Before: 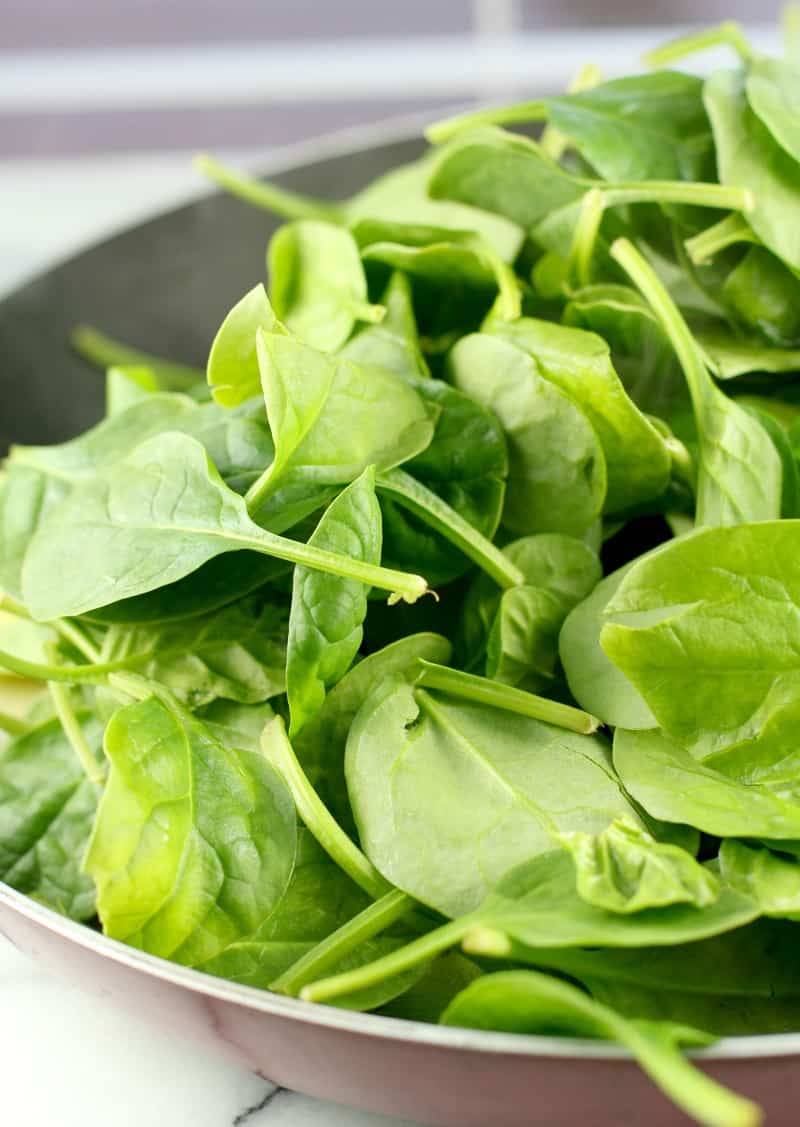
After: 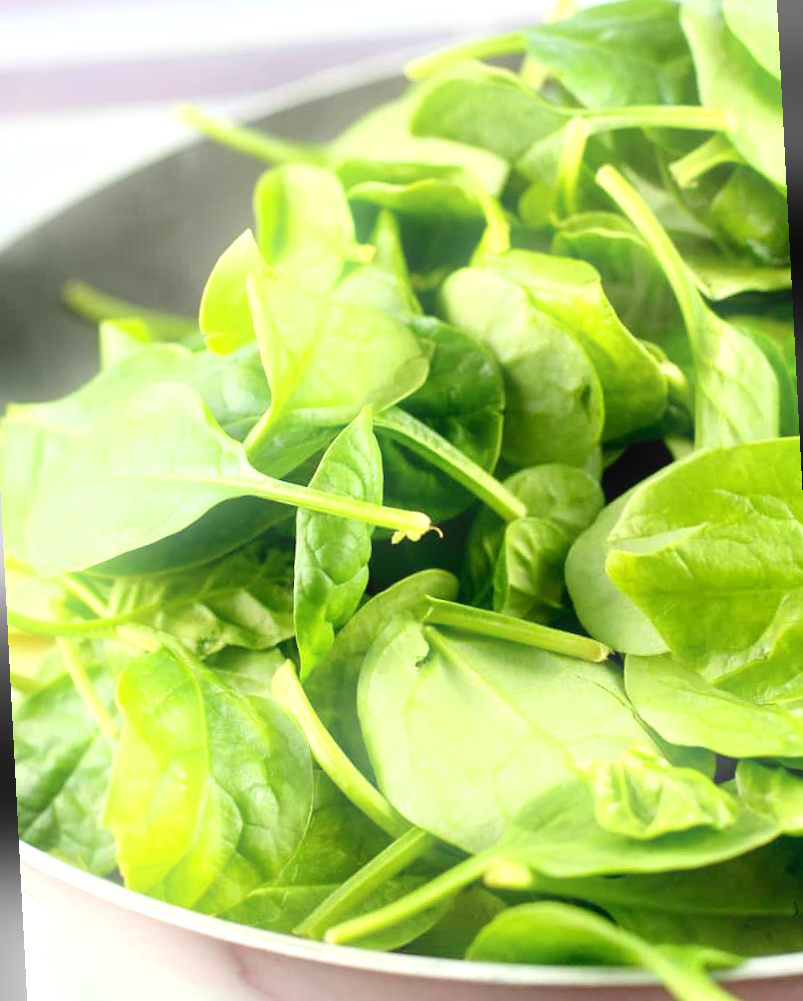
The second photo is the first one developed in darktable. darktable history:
rotate and perspective: rotation -3°, crop left 0.031, crop right 0.968, crop top 0.07, crop bottom 0.93
exposure: black level correction 0.001, exposure 0.5 EV, compensate exposure bias true, compensate highlight preservation false
crop: bottom 0.071%
bloom: size 9%, threshold 100%, strength 7%
